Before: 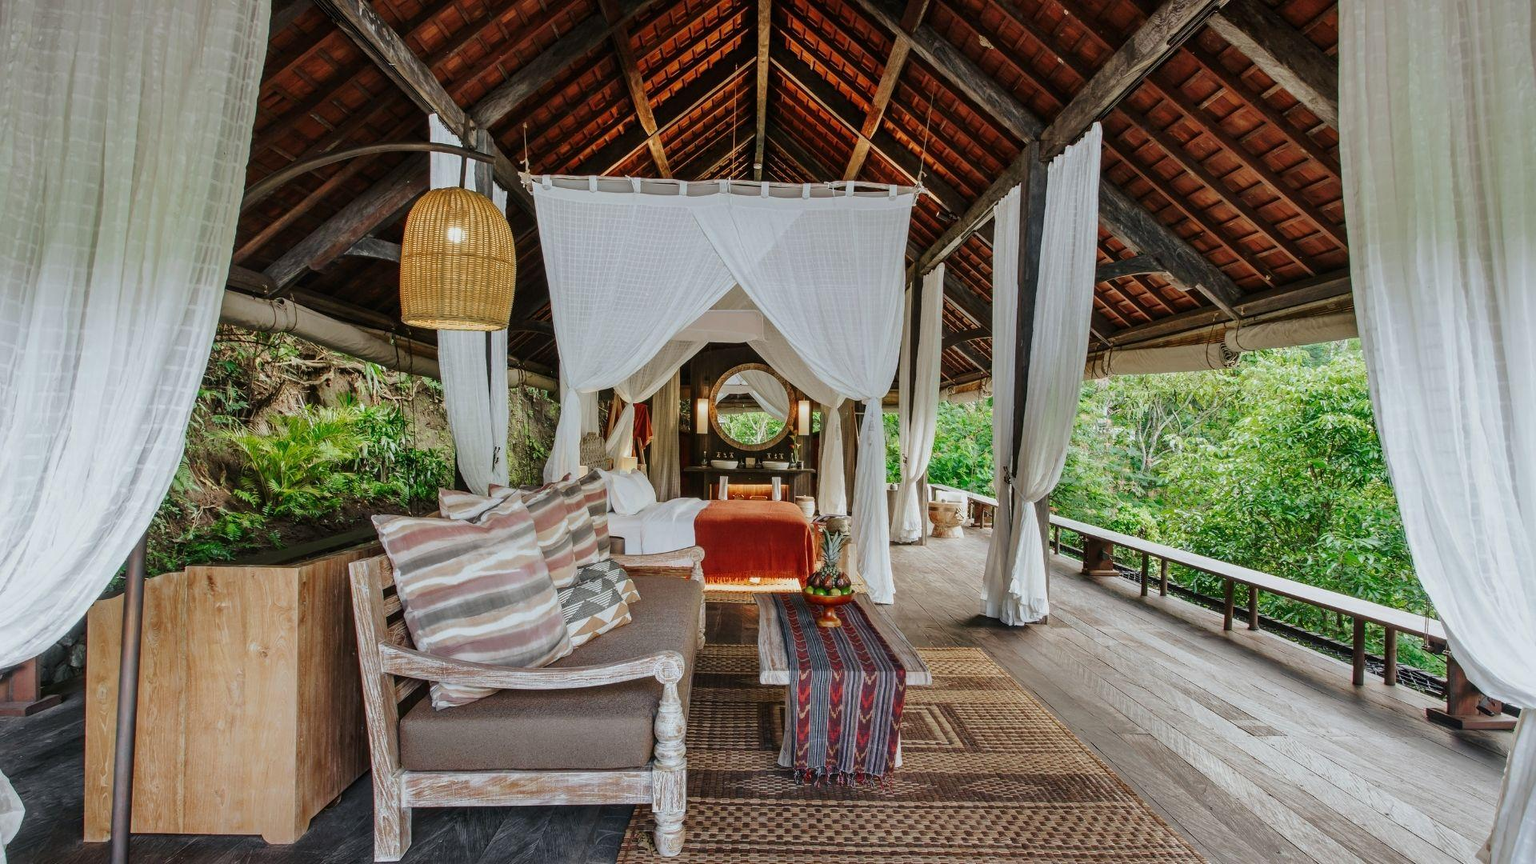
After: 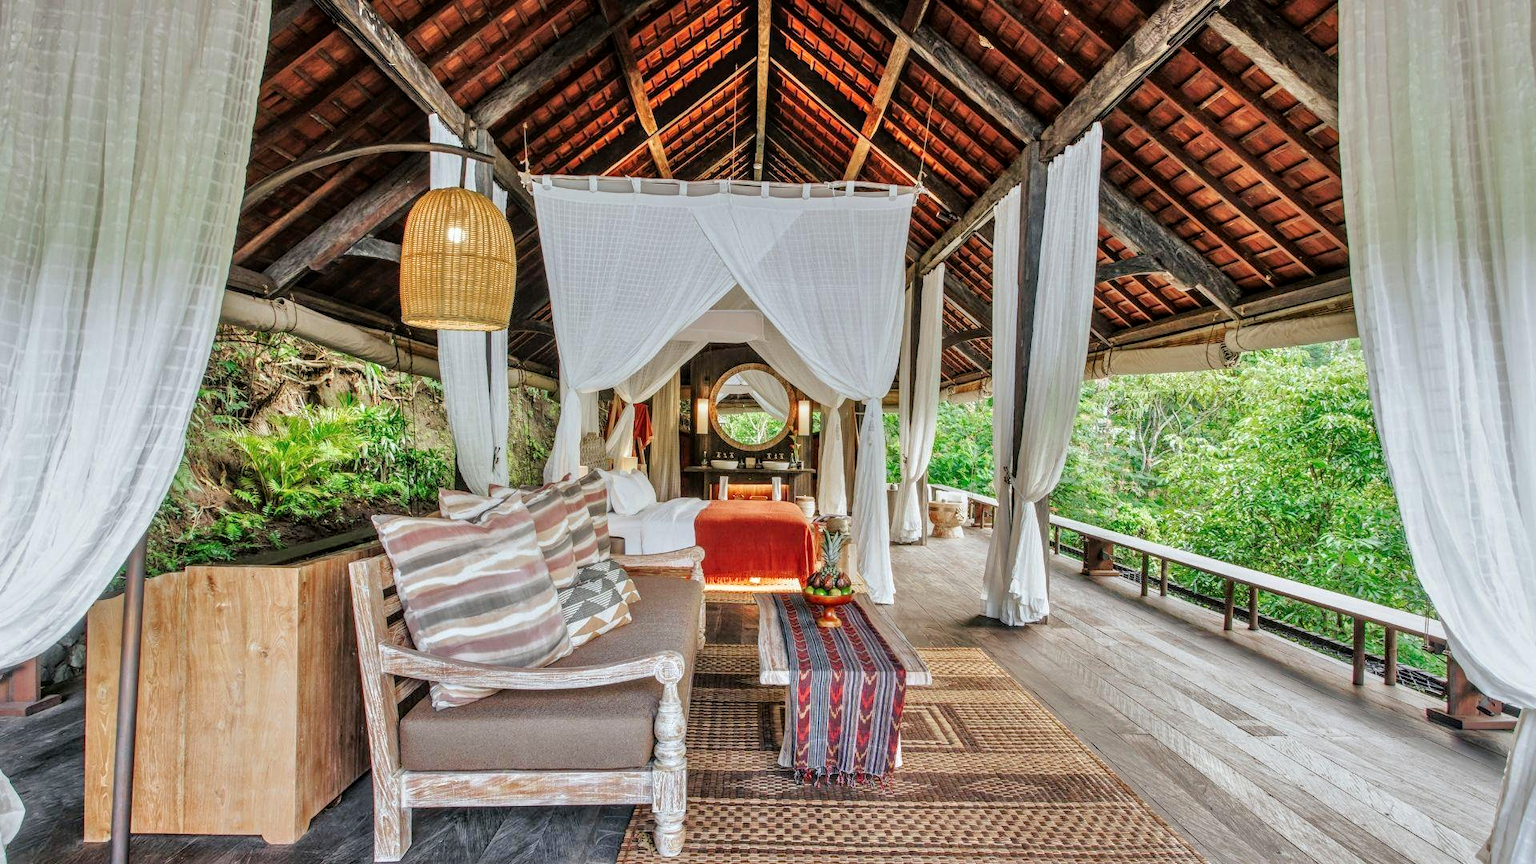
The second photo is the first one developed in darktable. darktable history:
local contrast: on, module defaults
color balance: output saturation 98.5%
tone equalizer: -7 EV 0.15 EV, -6 EV 0.6 EV, -5 EV 1.15 EV, -4 EV 1.33 EV, -3 EV 1.15 EV, -2 EV 0.6 EV, -1 EV 0.15 EV, mask exposure compensation -0.5 EV
